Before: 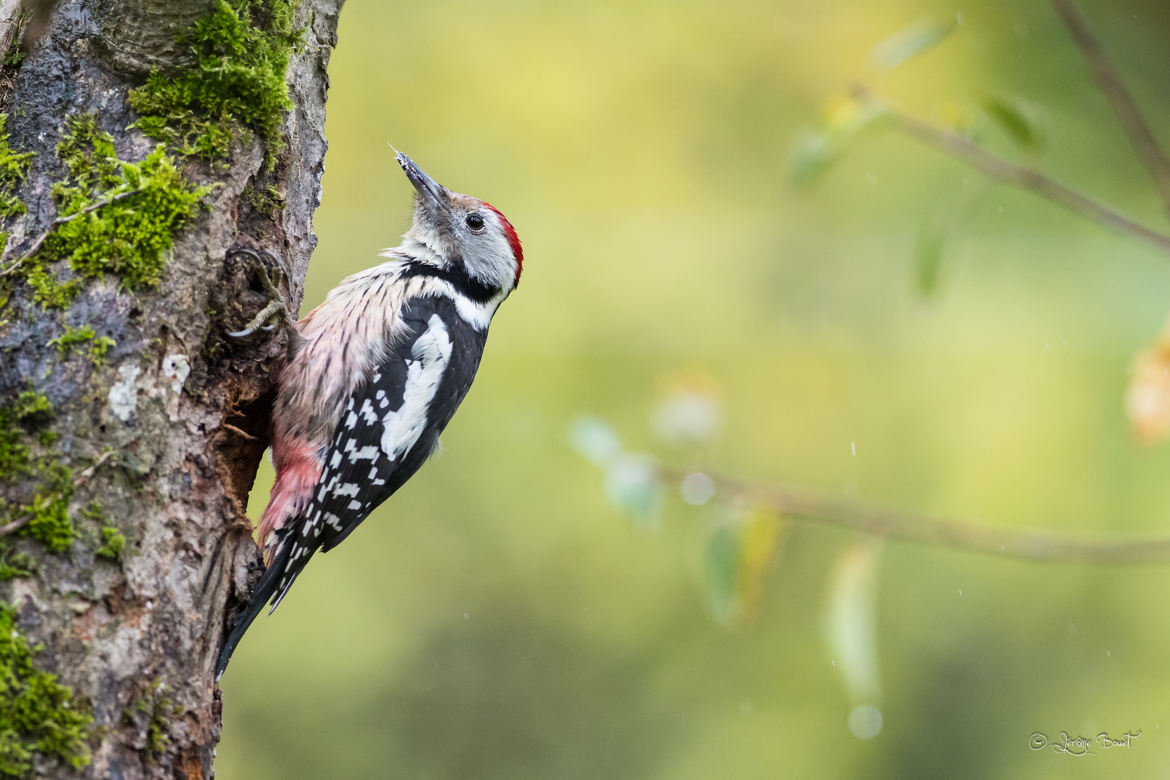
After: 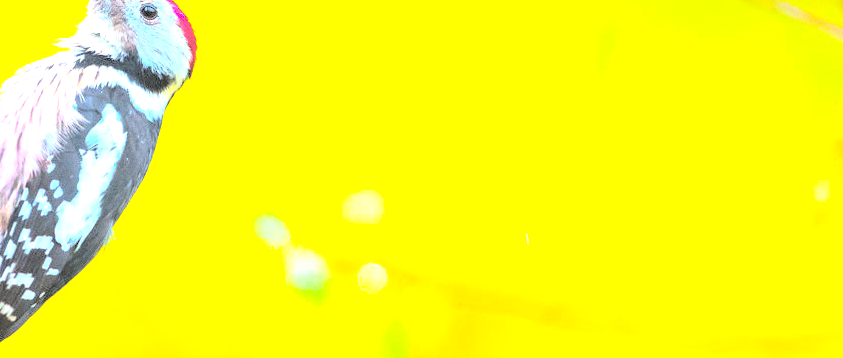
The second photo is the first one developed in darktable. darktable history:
color balance rgb: linear chroma grading › highlights 100%, linear chroma grading › global chroma 23.41%, perceptual saturation grading › global saturation 35.38%, hue shift -10.68°, perceptual brilliance grading › highlights 47.25%, perceptual brilliance grading › mid-tones 22.2%, perceptual brilliance grading › shadows -5.93%
contrast brightness saturation: brightness 1
grain: coarseness 7.08 ISO, strength 21.67%, mid-tones bias 59.58%
crop and rotate: left 27.938%, top 27.046%, bottom 27.046%
